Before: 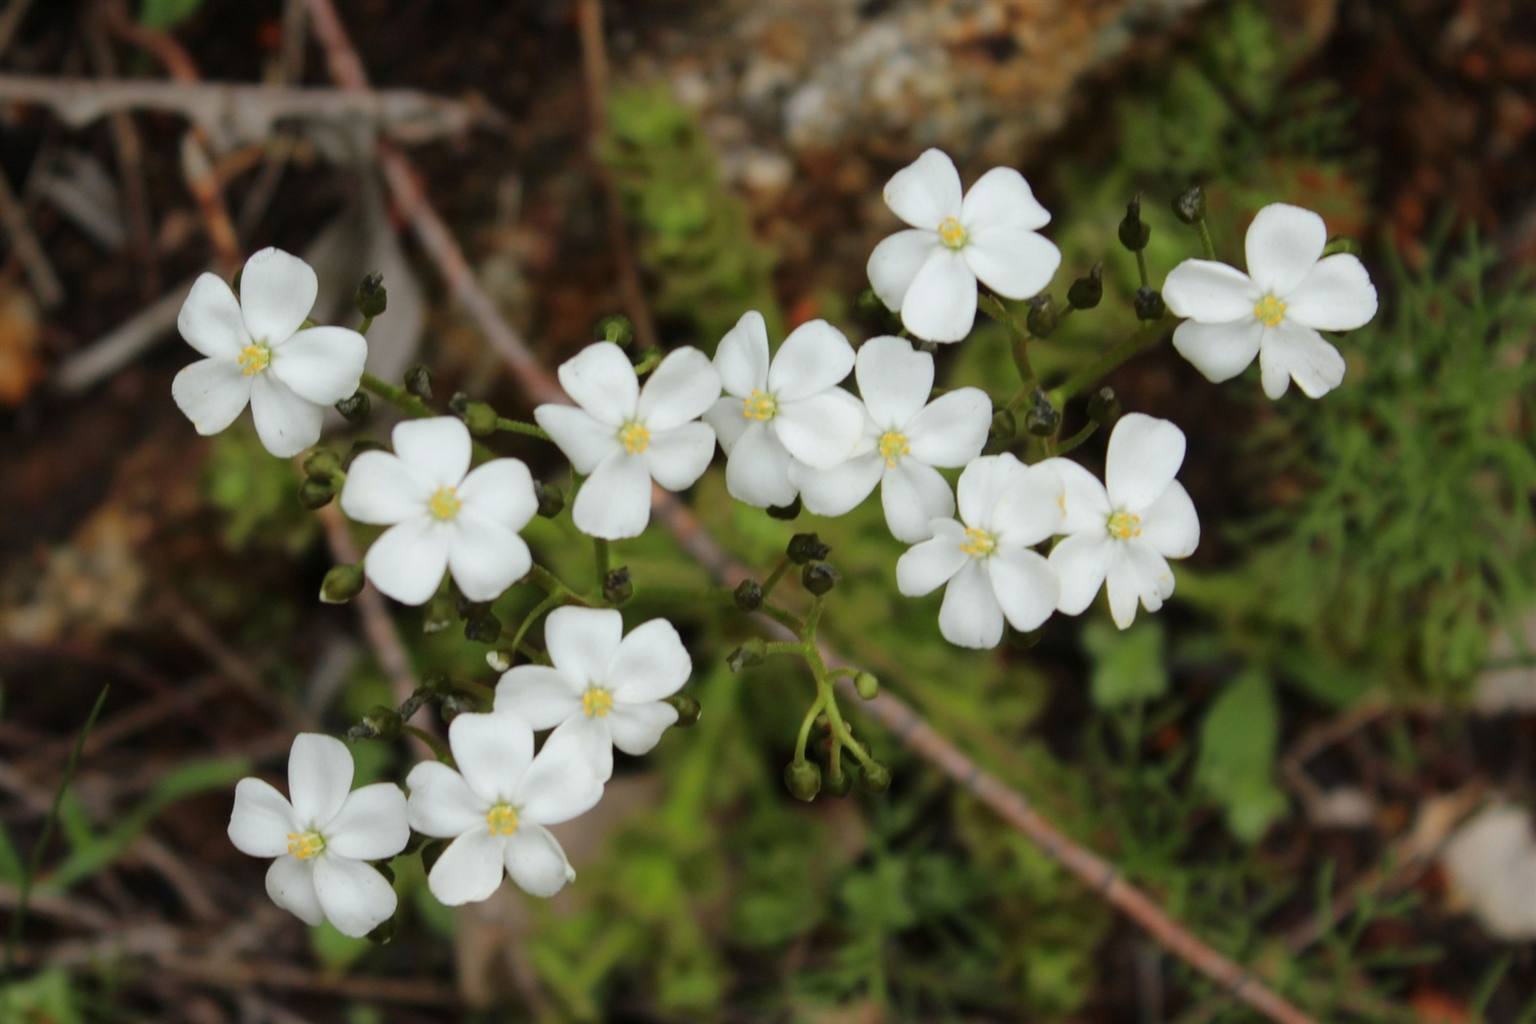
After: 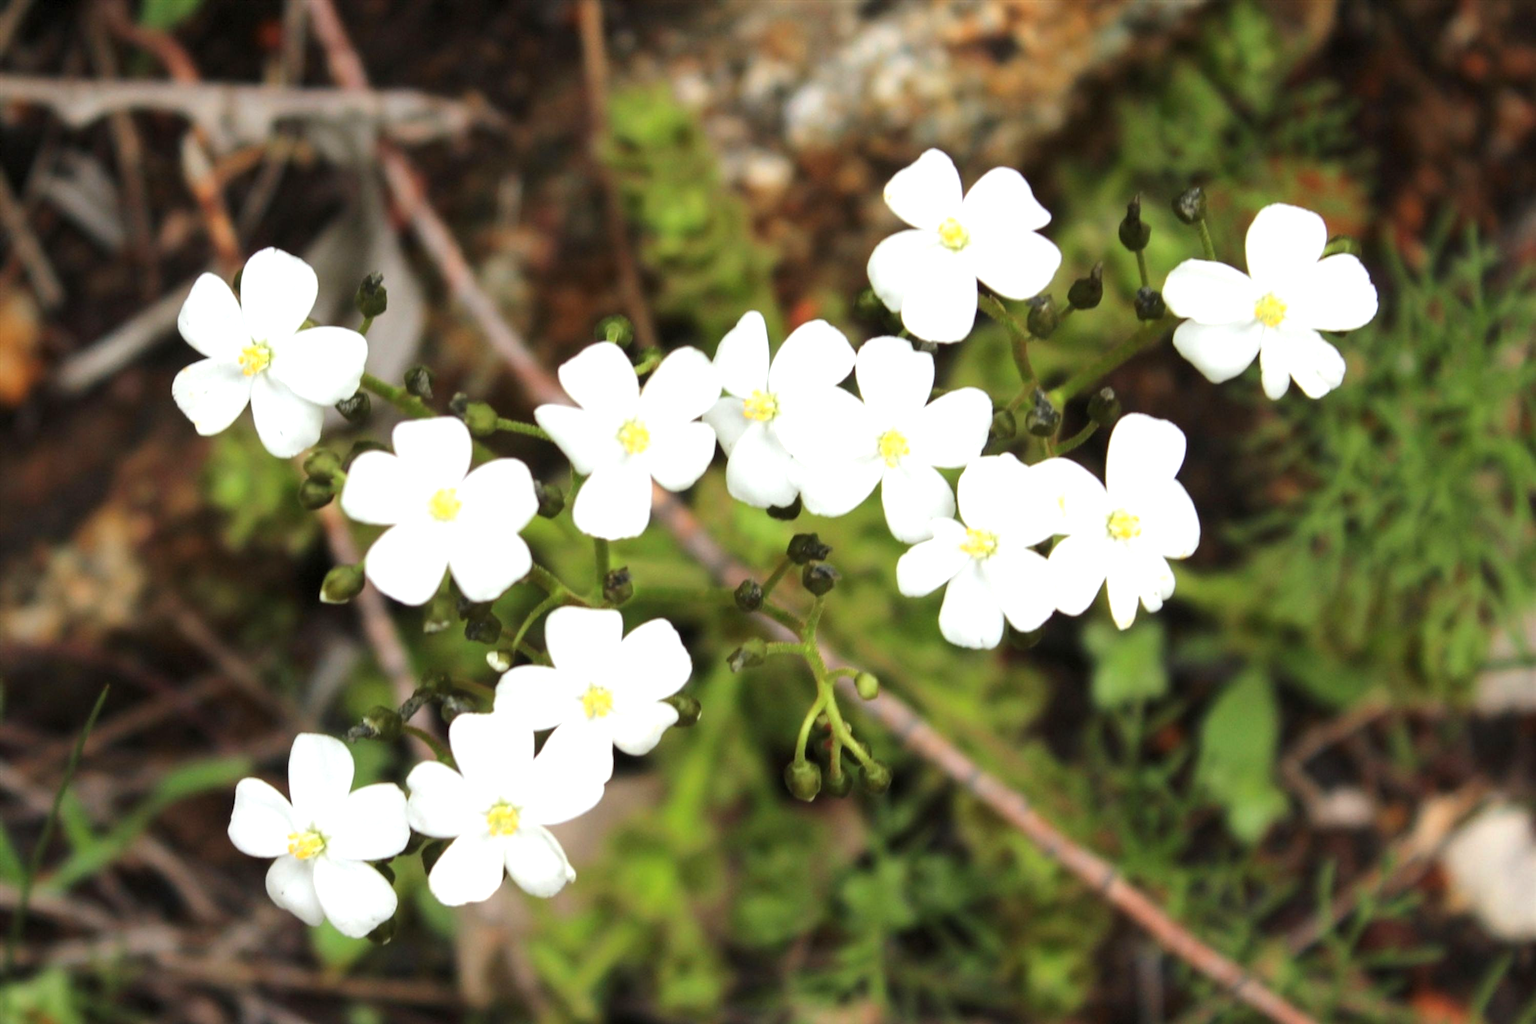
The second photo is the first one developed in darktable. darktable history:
levels: levels [0.016, 0.484, 0.953]
exposure: black level correction 0, exposure 0.877 EV, compensate exposure bias true, compensate highlight preservation false
